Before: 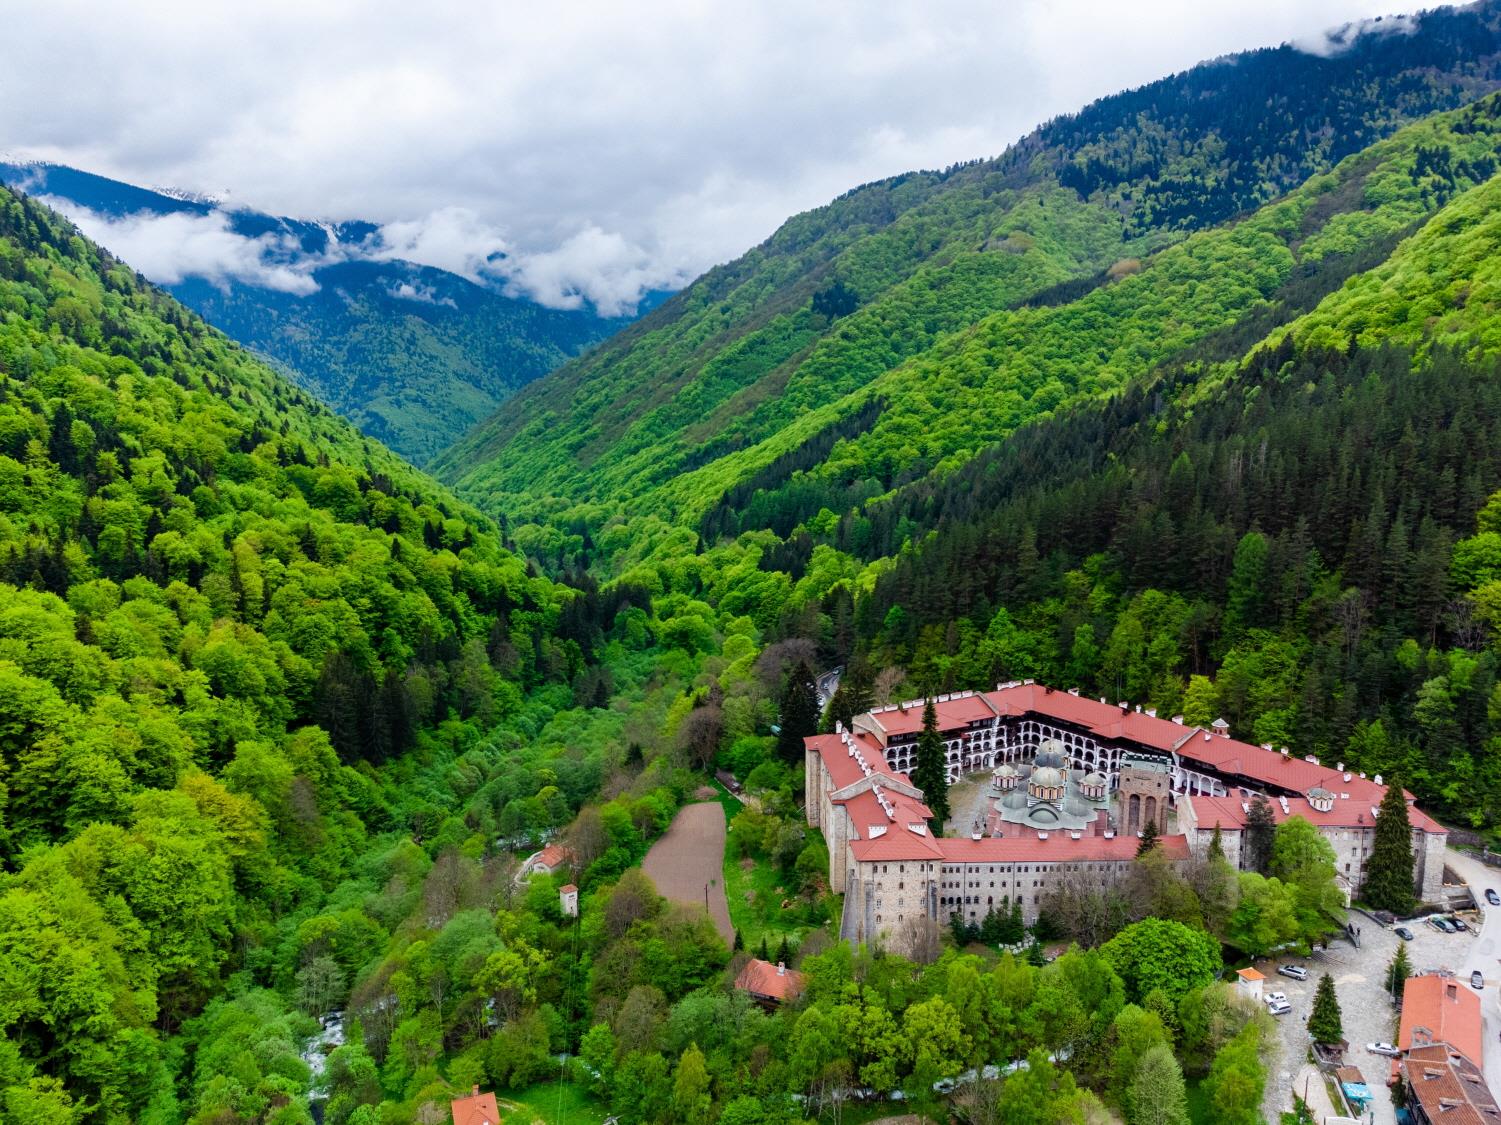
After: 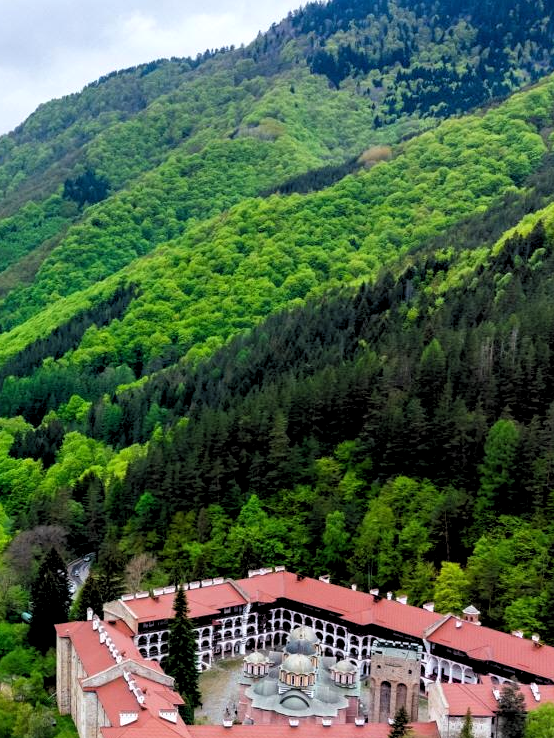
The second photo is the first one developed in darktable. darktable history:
crop and rotate: left 49.936%, top 10.094%, right 13.136%, bottom 24.256%
rgb levels: levels [[0.01, 0.419, 0.839], [0, 0.5, 1], [0, 0.5, 1]]
